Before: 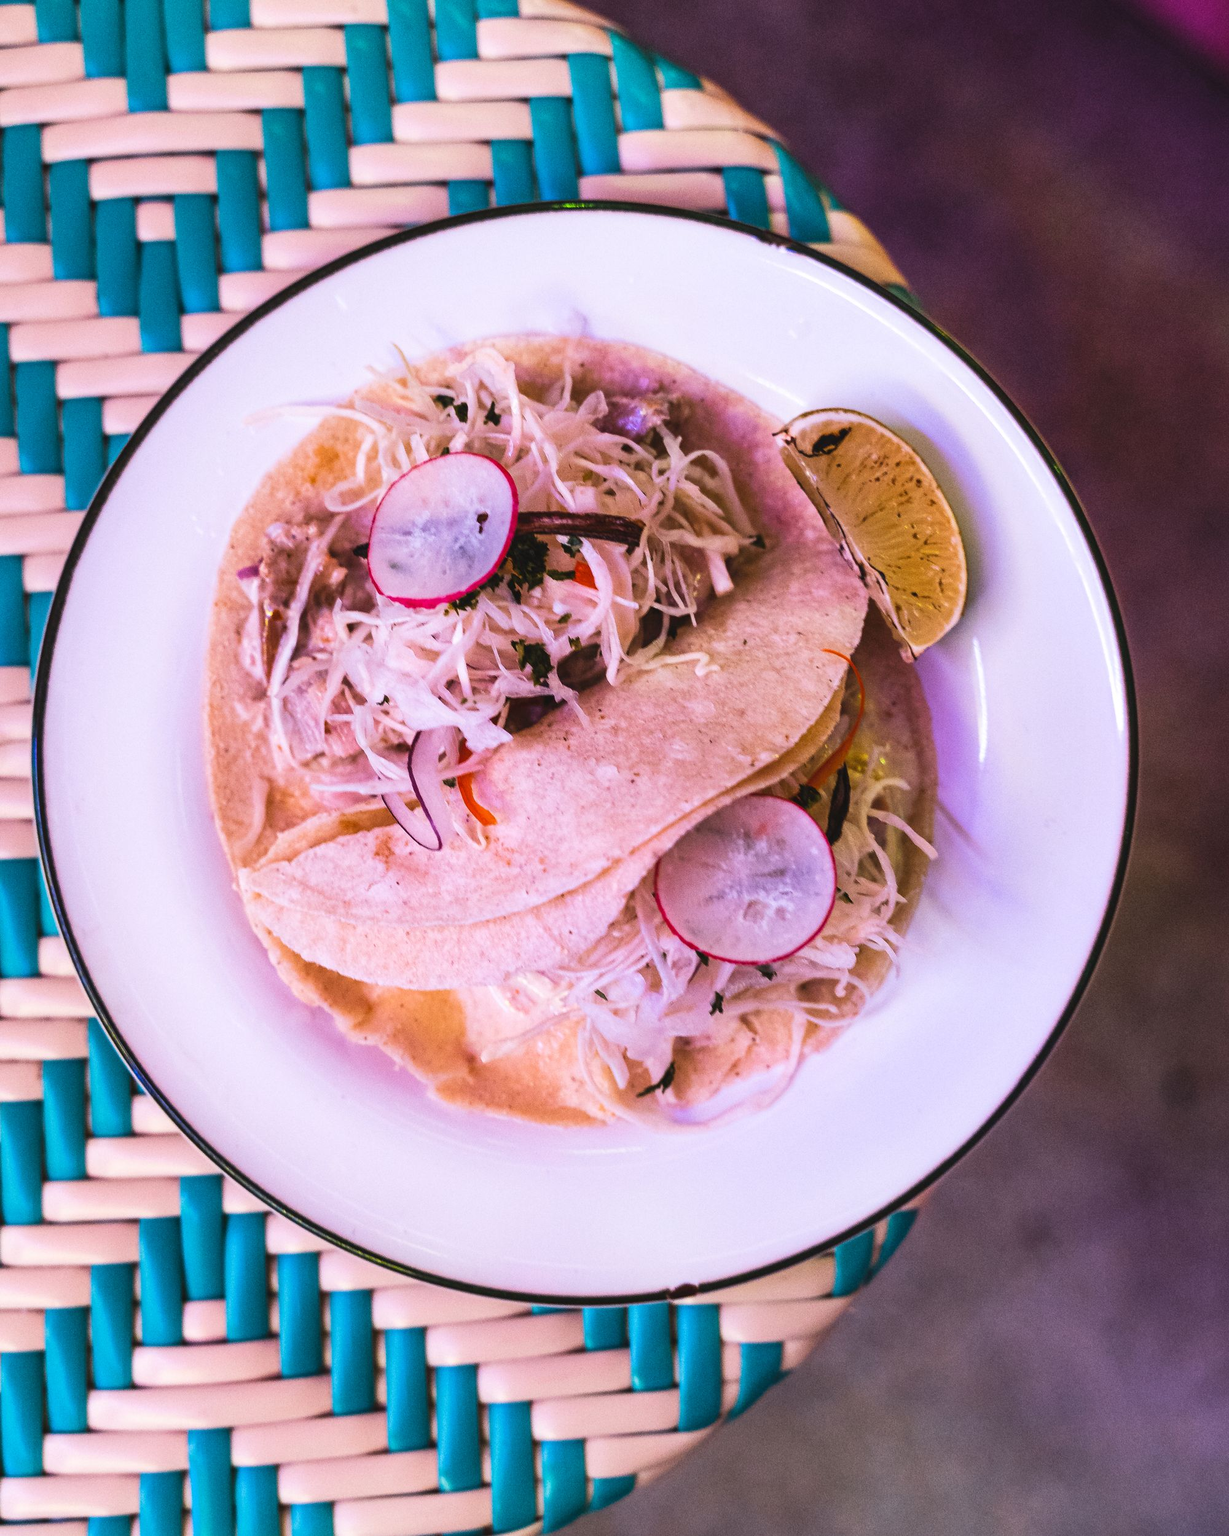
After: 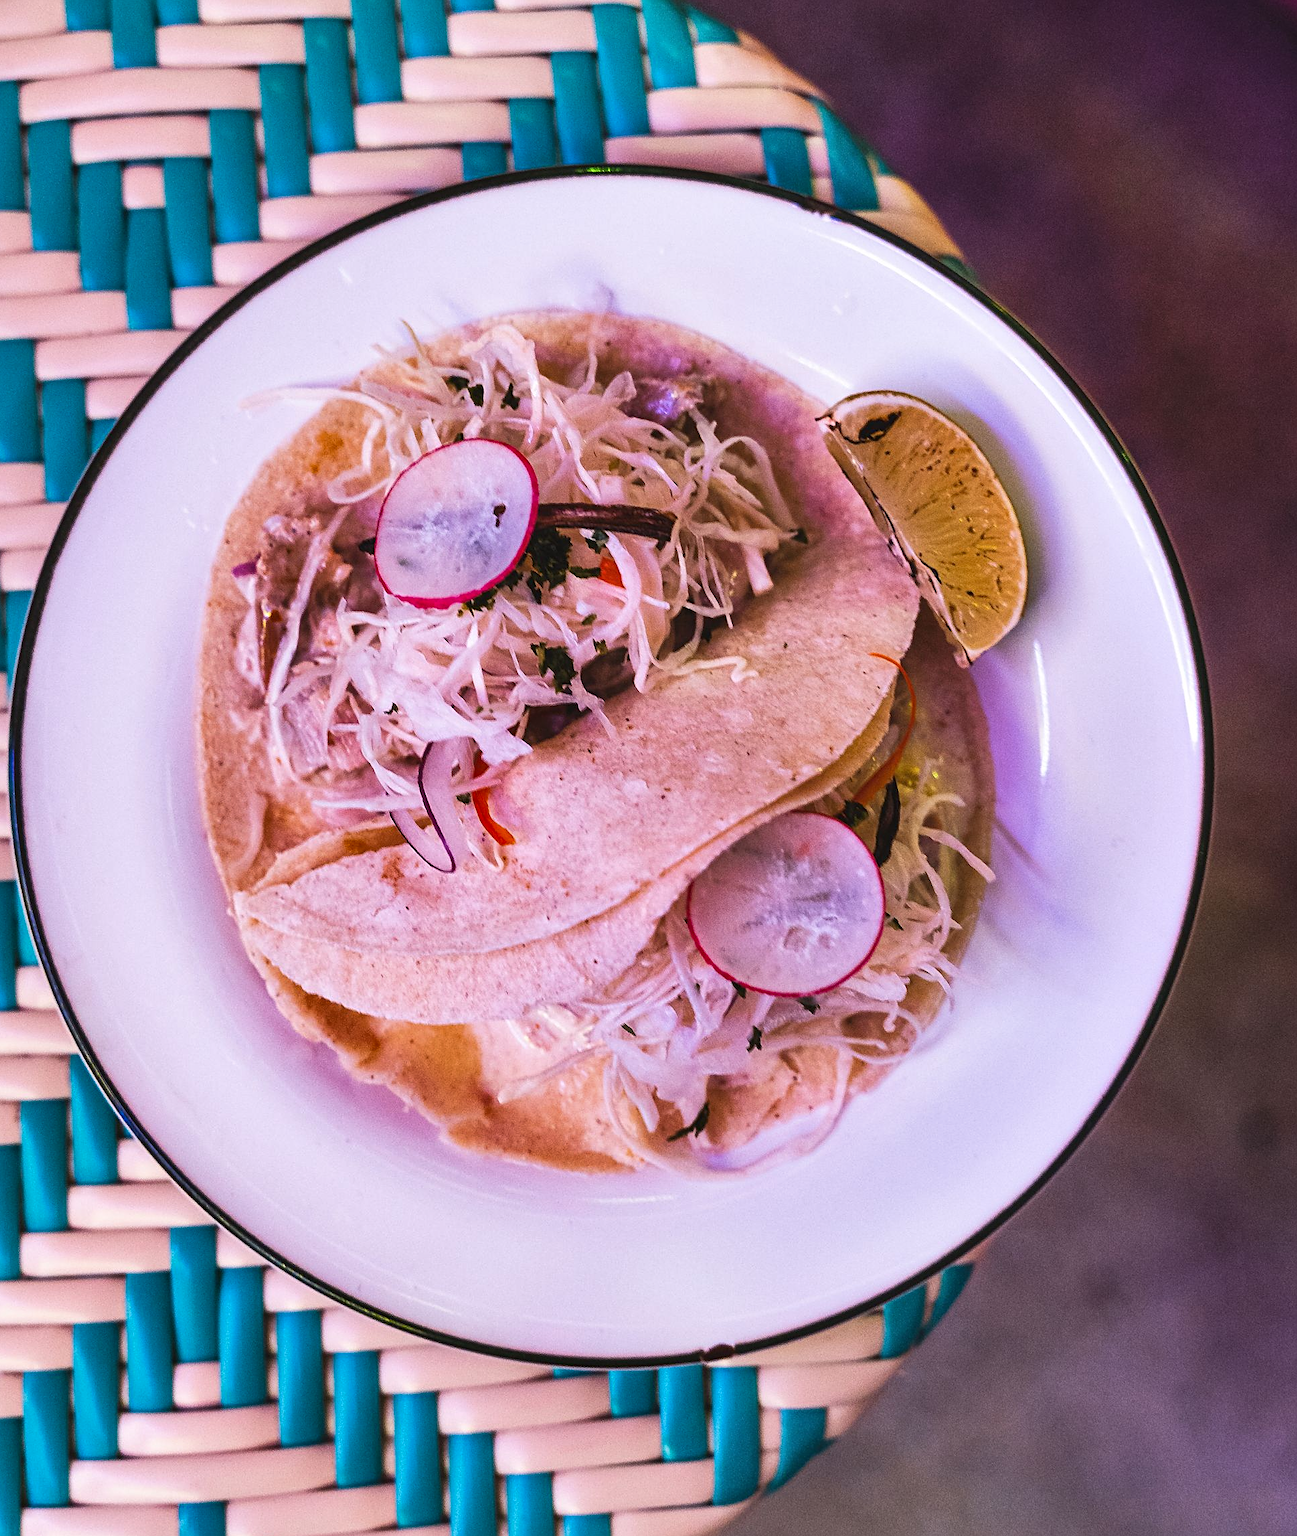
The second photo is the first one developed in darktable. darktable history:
sharpen: on, module defaults
crop: left 1.964%, top 3.251%, right 1.122%, bottom 4.933%
shadows and highlights: shadows 5, soften with gaussian
